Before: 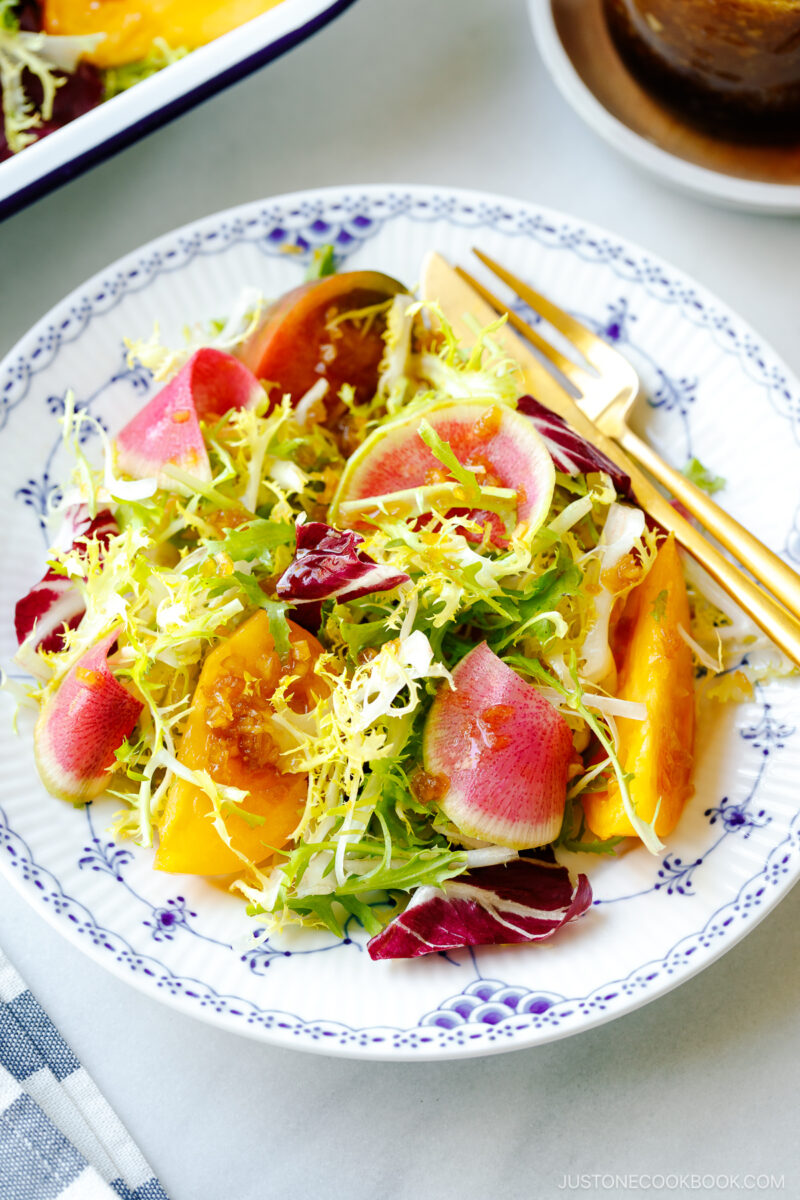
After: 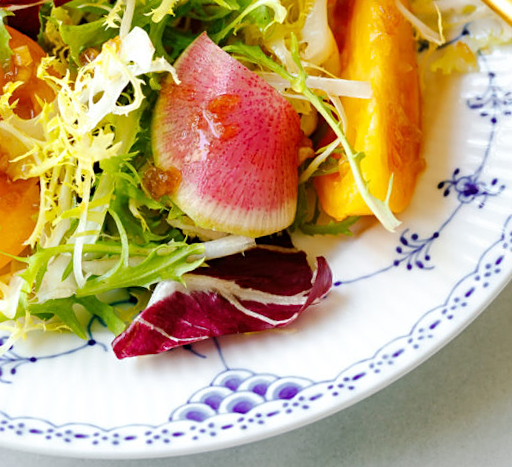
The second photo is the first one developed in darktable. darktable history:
sharpen: amount 0.2
rotate and perspective: rotation -4.57°, crop left 0.054, crop right 0.944, crop top 0.087, crop bottom 0.914
crop and rotate: left 35.509%, top 50.238%, bottom 4.934%
